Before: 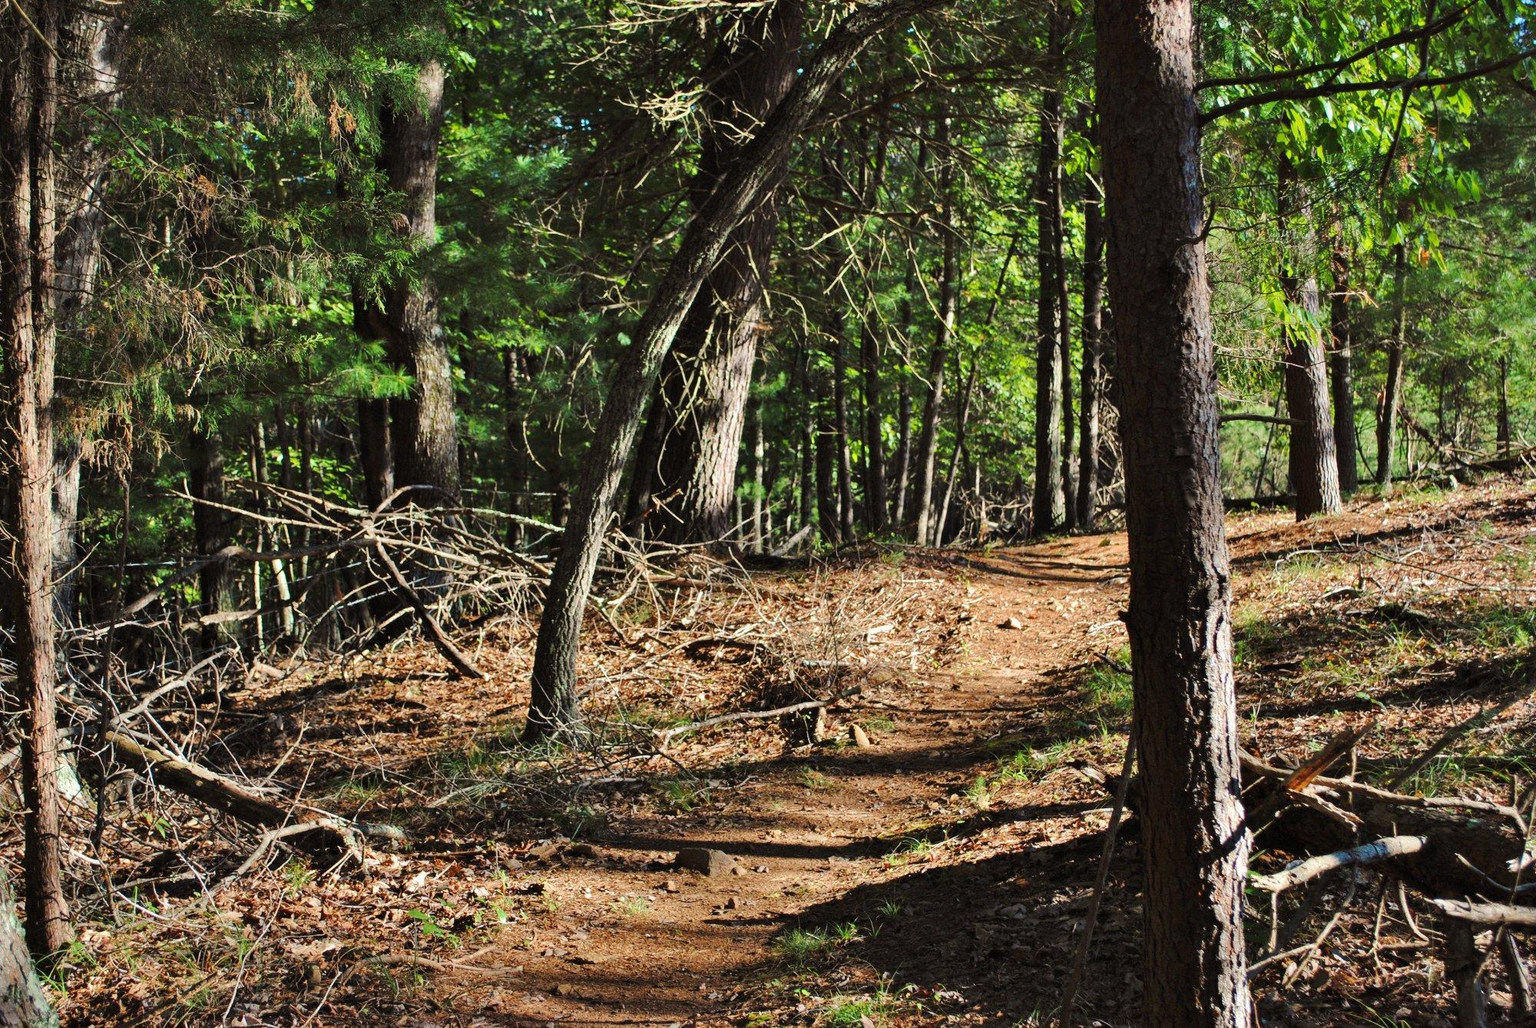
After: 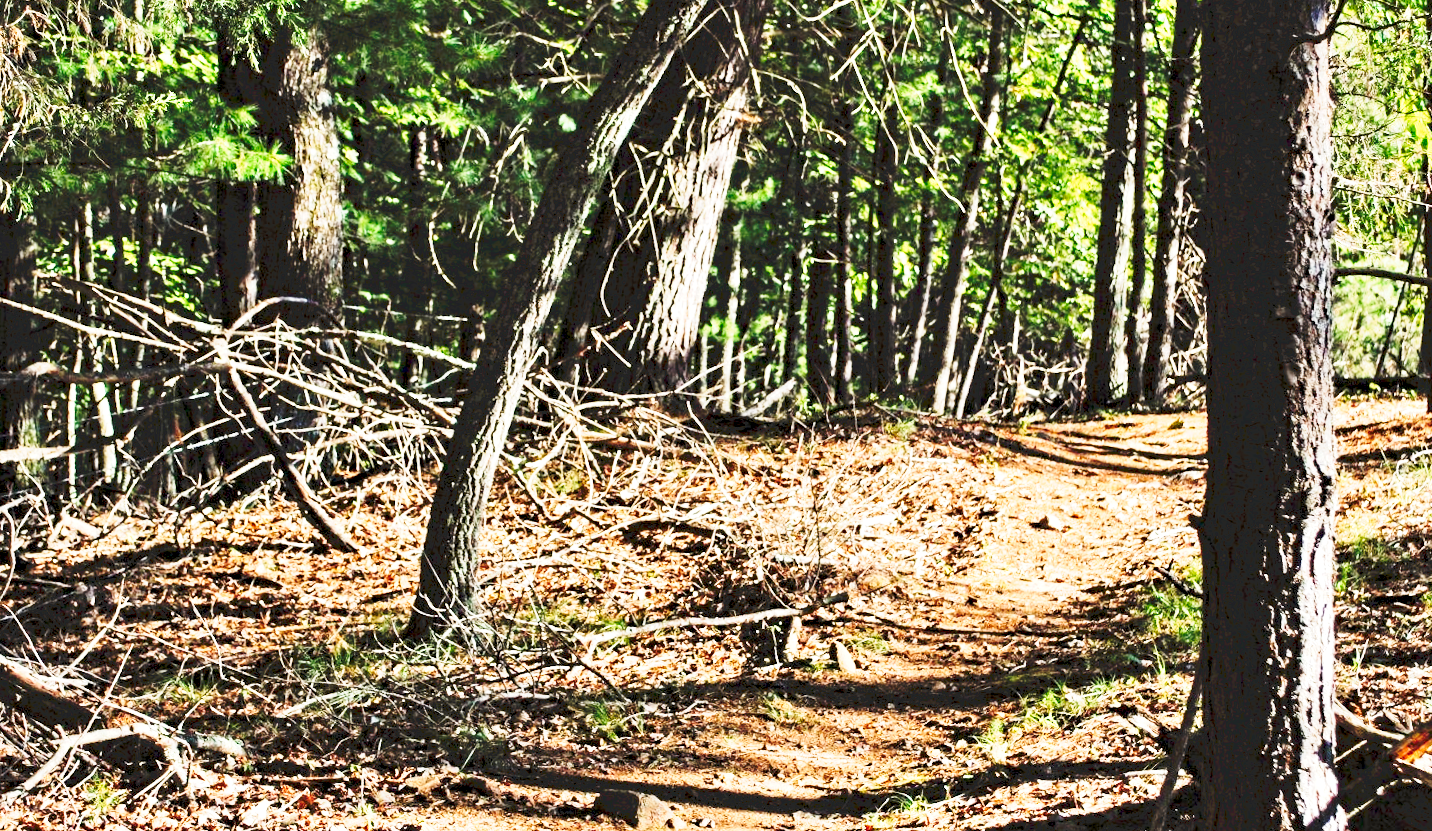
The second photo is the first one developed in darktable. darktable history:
crop and rotate: angle -3.37°, left 9.79%, top 20.73%, right 12.42%, bottom 11.82%
contrast equalizer: y [[0.5, 0.501, 0.525, 0.597, 0.58, 0.514], [0.5 ×6], [0.5 ×6], [0 ×6], [0 ×6]]
tone curve: curves: ch0 [(0, 0) (0.003, 0.037) (0.011, 0.061) (0.025, 0.104) (0.044, 0.145) (0.069, 0.145) (0.1, 0.127) (0.136, 0.175) (0.177, 0.207) (0.224, 0.252) (0.277, 0.341) (0.335, 0.446) (0.399, 0.554) (0.468, 0.658) (0.543, 0.757) (0.623, 0.843) (0.709, 0.919) (0.801, 0.958) (0.898, 0.975) (1, 1)], preserve colors none
exposure: exposure 0.3 EV, compensate highlight preservation false
